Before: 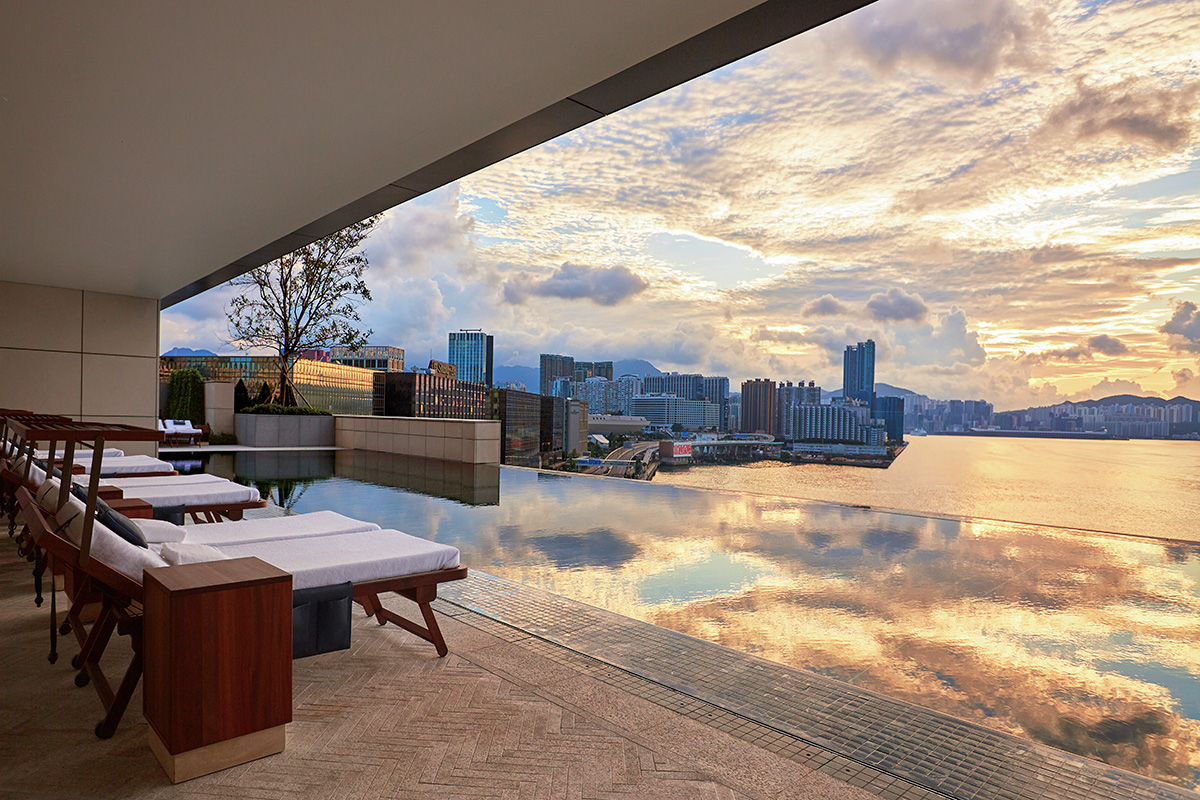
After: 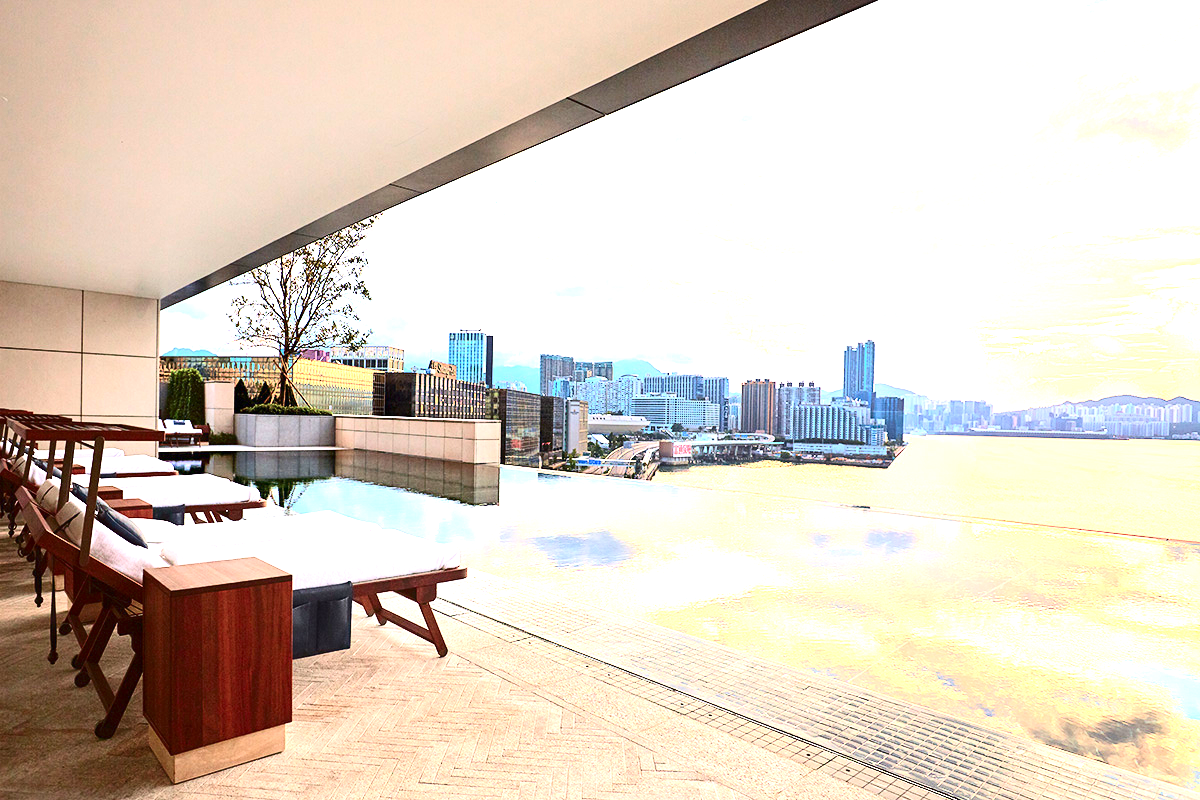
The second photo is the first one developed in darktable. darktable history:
contrast brightness saturation: contrast 0.272
exposure: black level correction 0, exposure 2.146 EV, compensate exposure bias true, compensate highlight preservation false
